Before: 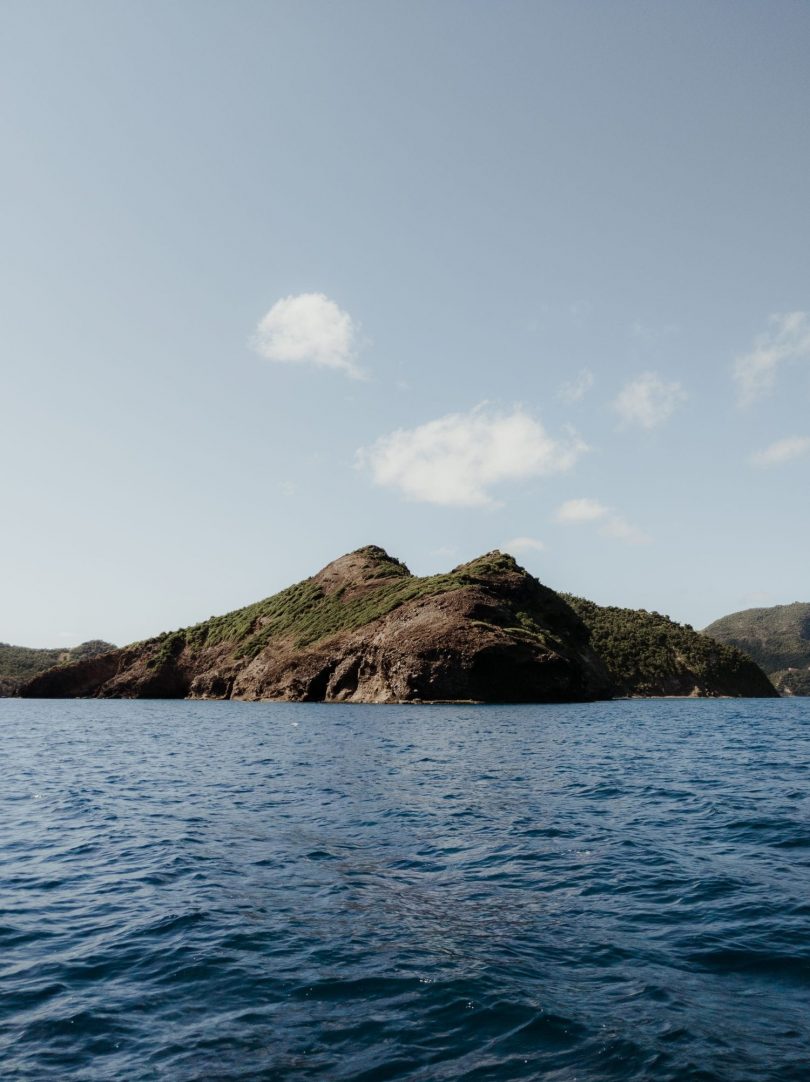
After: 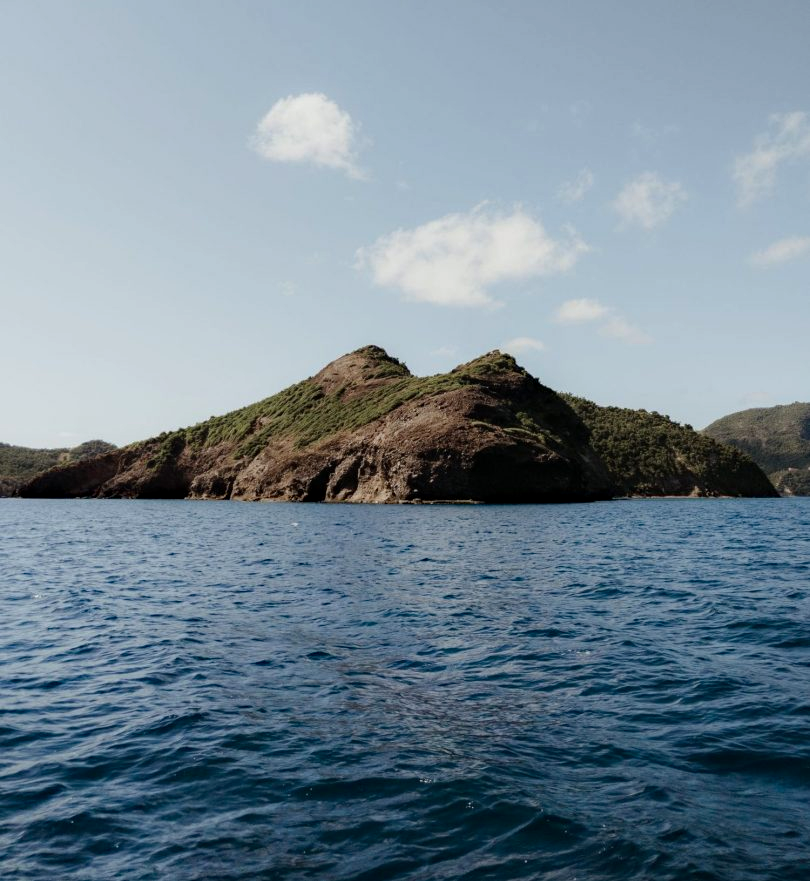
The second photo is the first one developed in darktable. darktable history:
haze removal: compatibility mode true, adaptive false
tone equalizer: on, module defaults
crop and rotate: top 18.507%
